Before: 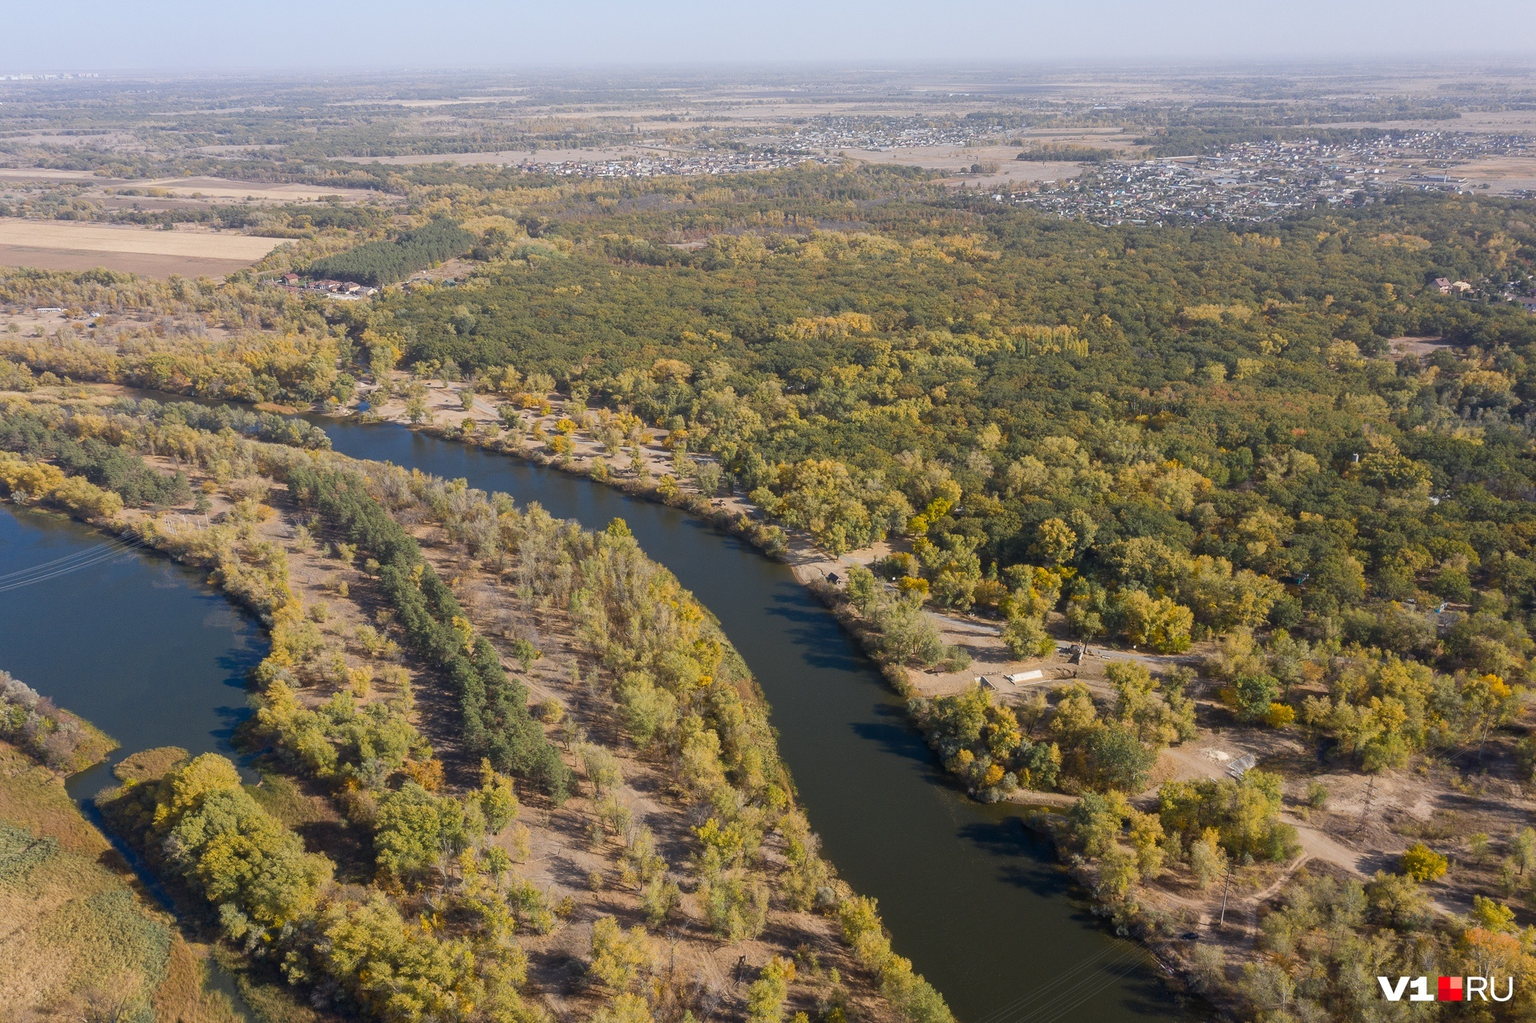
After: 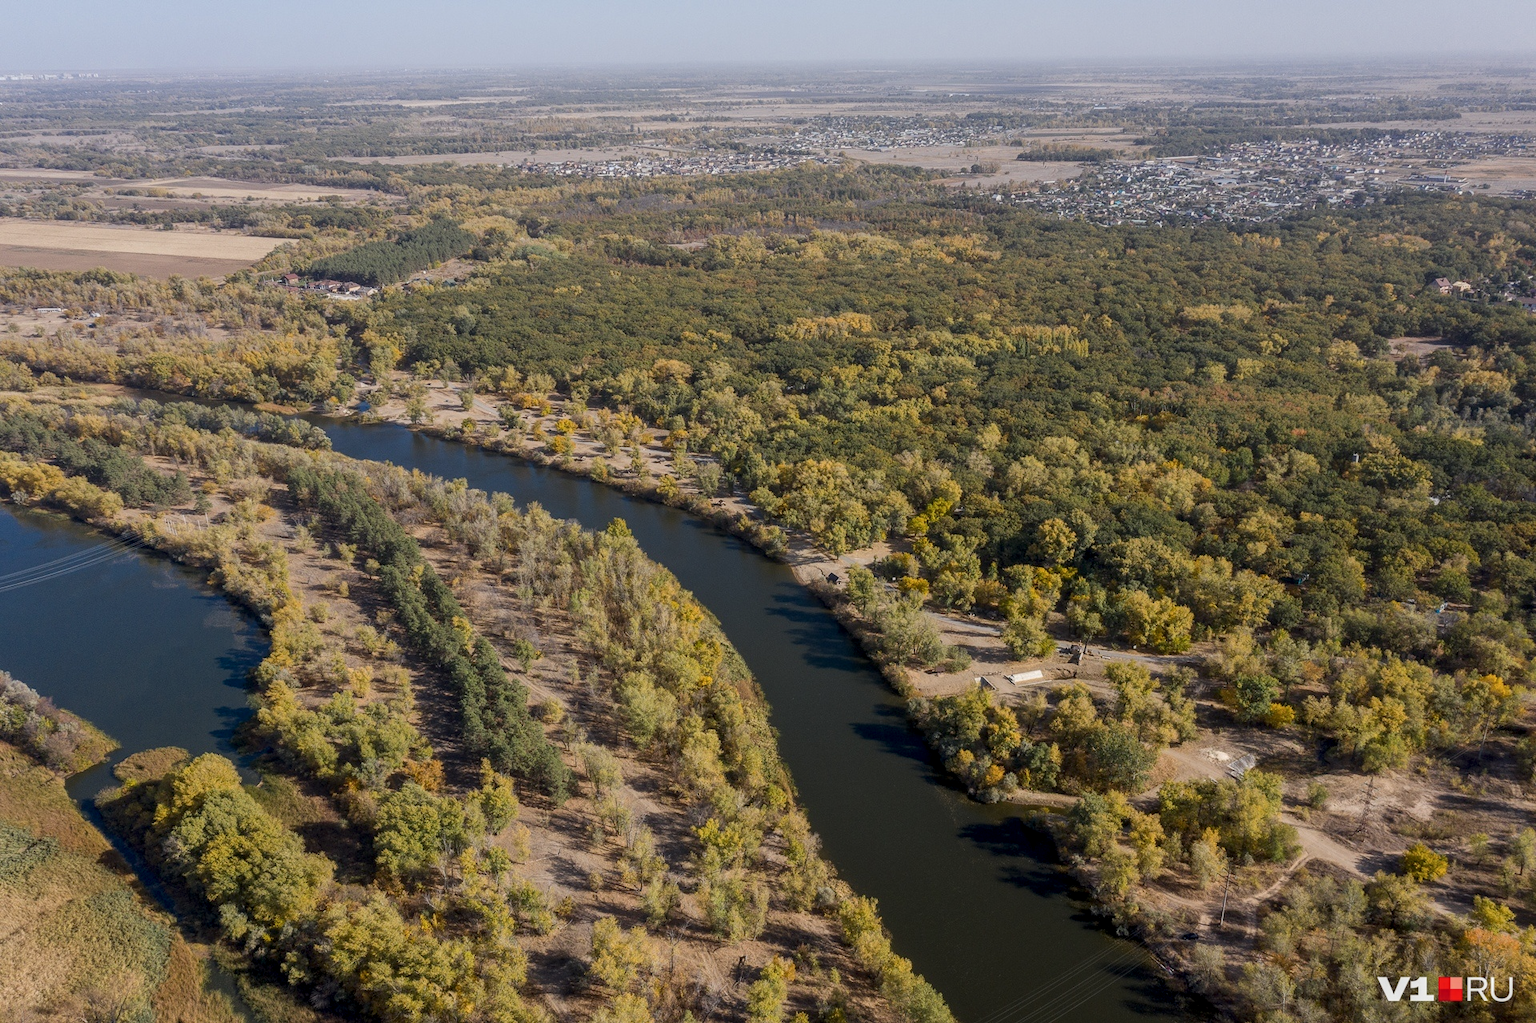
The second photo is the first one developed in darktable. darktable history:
local contrast: highlights 35%, detail 135%
exposure: exposure -0.36 EV, compensate highlight preservation false
